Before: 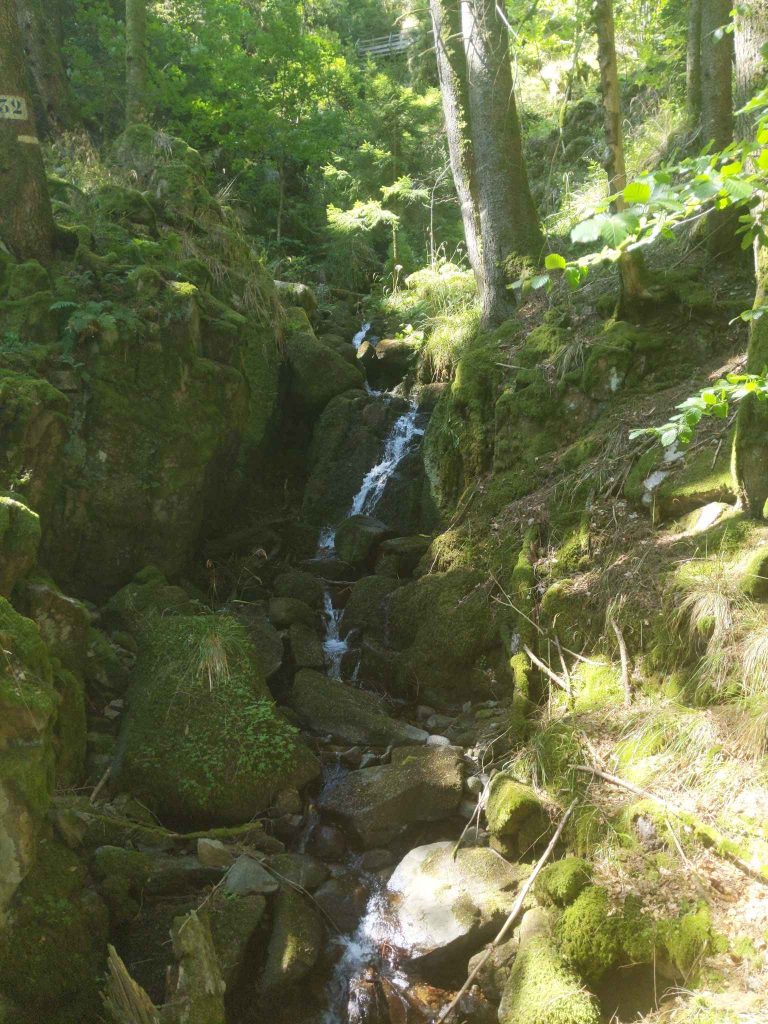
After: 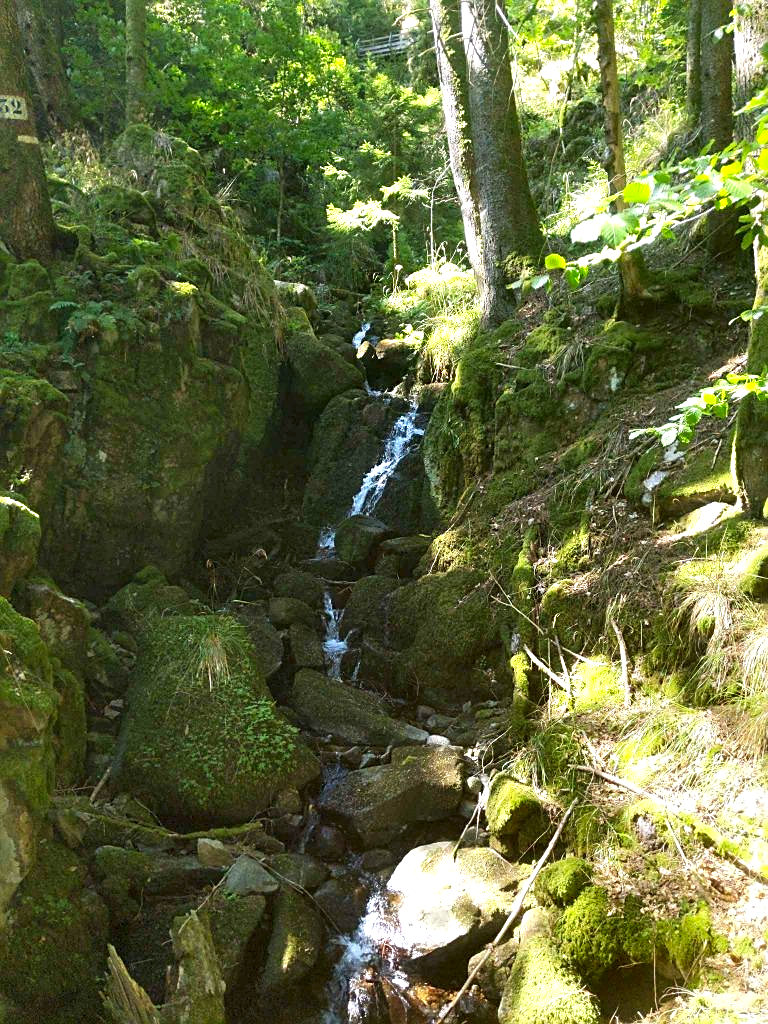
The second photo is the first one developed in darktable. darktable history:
contrast brightness saturation: saturation 0.175
sharpen: on, module defaults
contrast equalizer: octaves 7, y [[0.6 ×6], [0.55 ×6], [0 ×6], [0 ×6], [0 ×6]]
